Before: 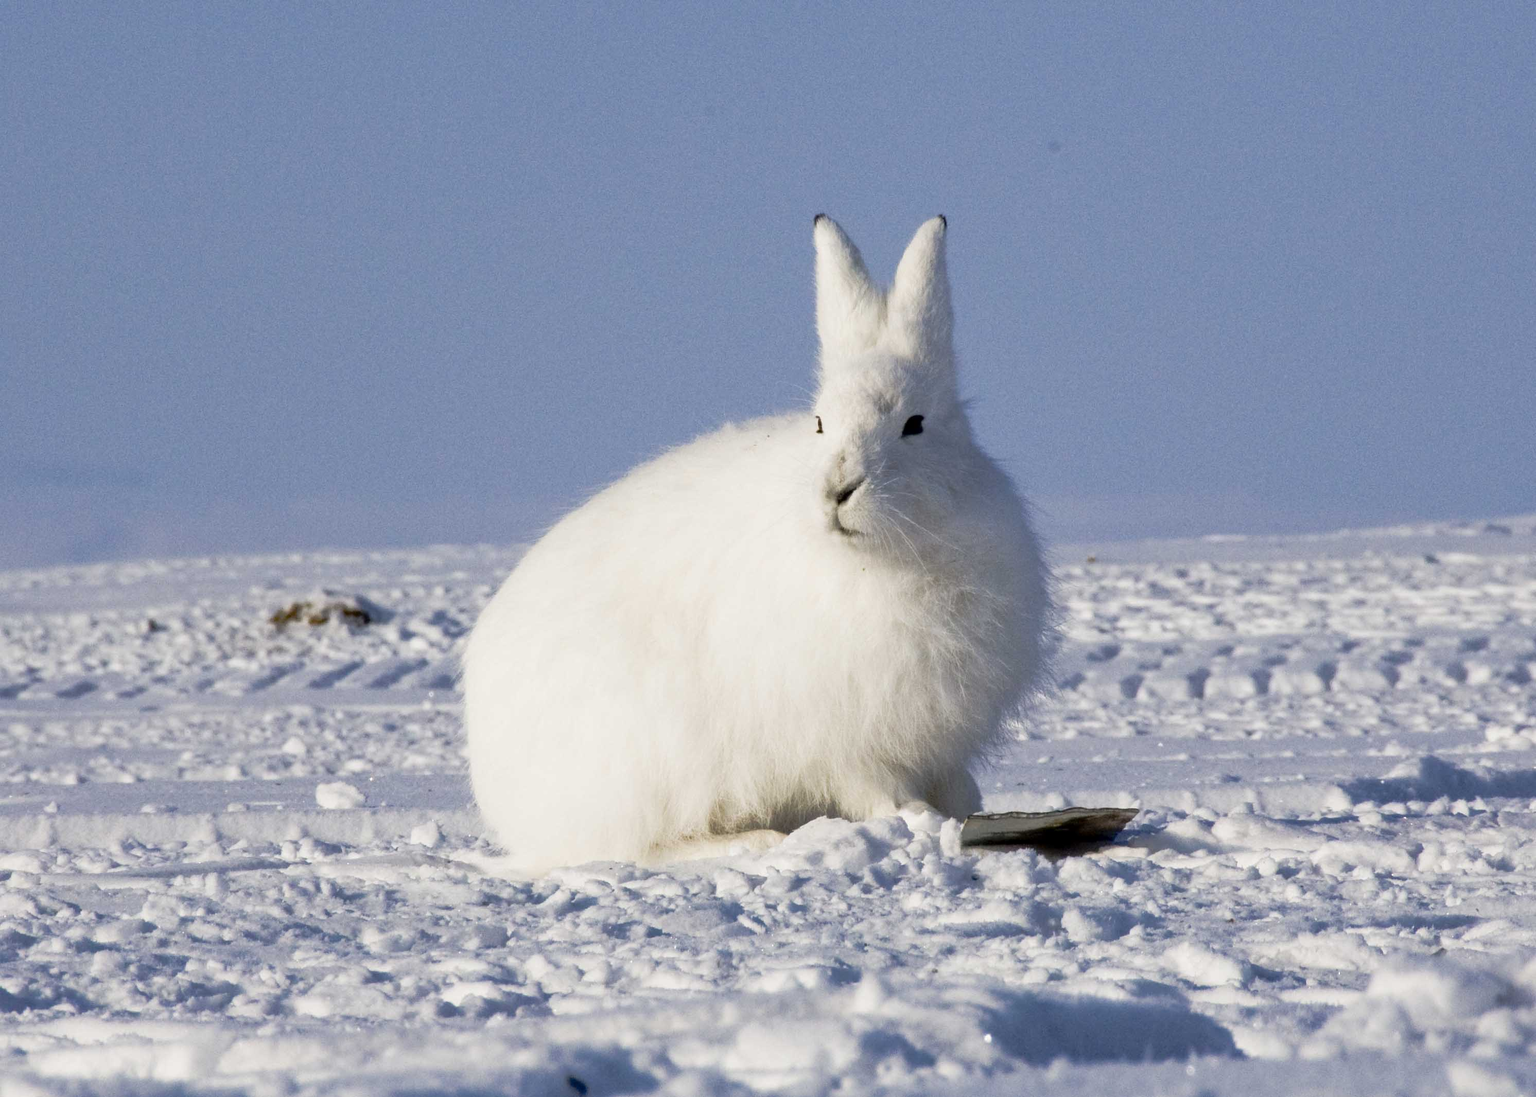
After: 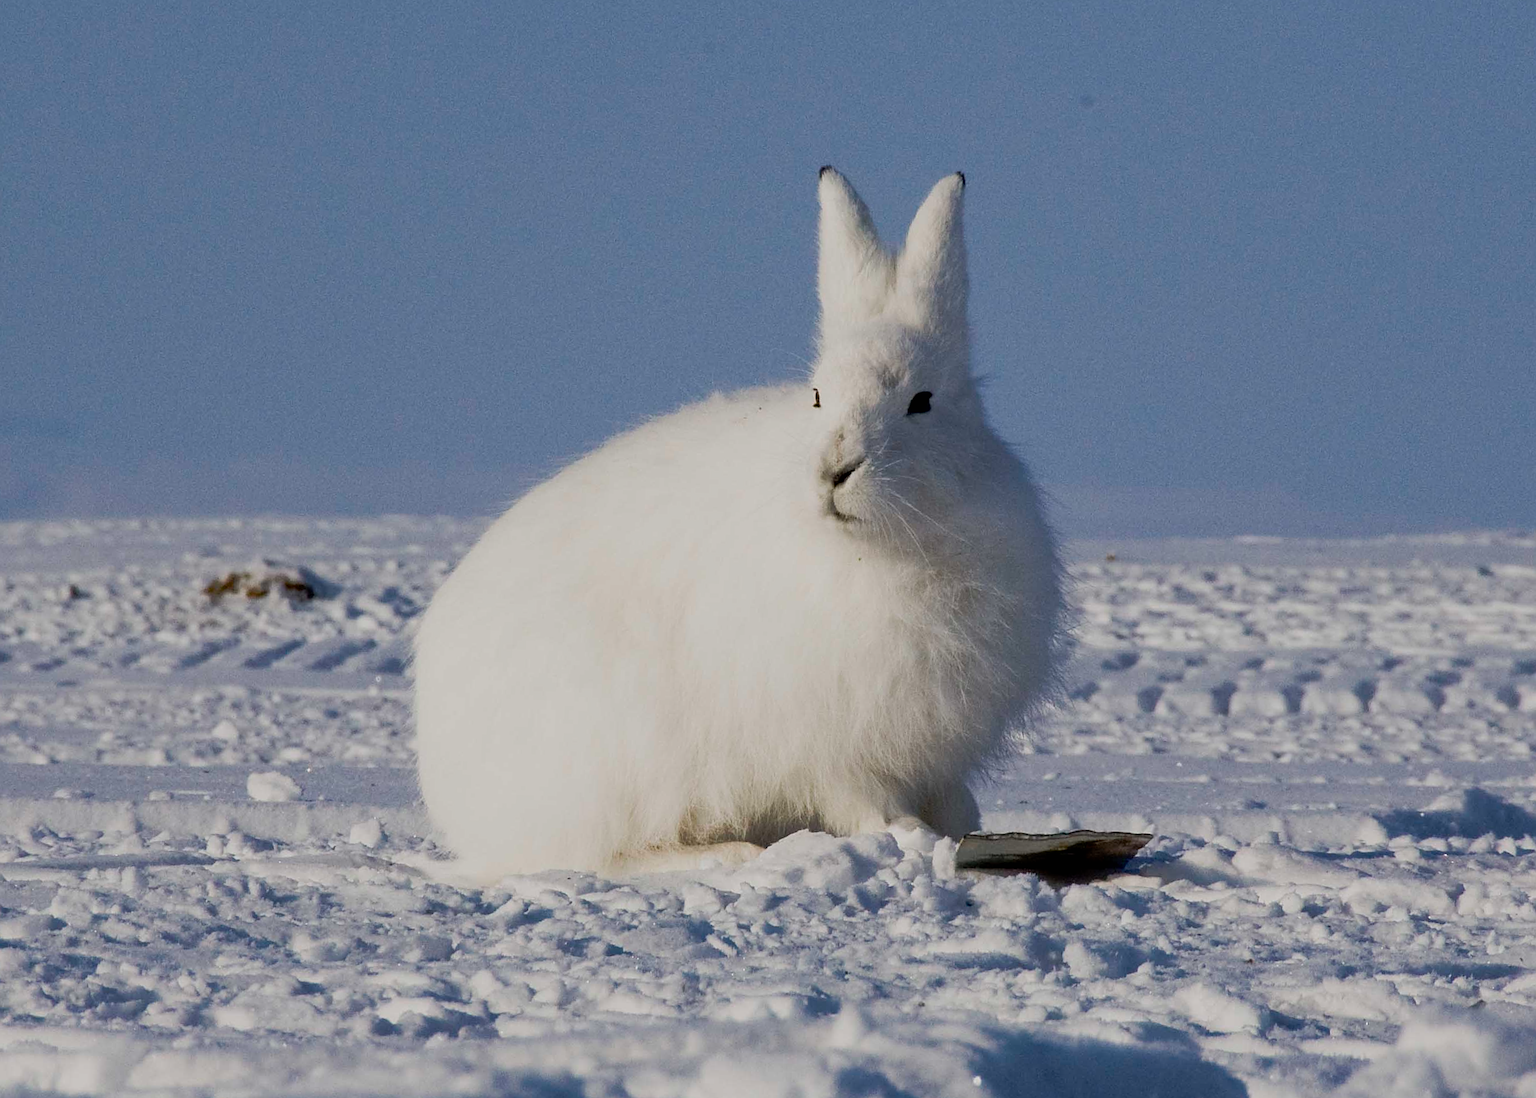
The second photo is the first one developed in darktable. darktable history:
exposure: black level correction 0, exposure -0.734 EV, compensate exposure bias true, compensate highlight preservation false
sharpen: on, module defaults
crop and rotate: angle -2.13°, left 3.11%, top 3.773%, right 1.473%, bottom 0.752%
contrast brightness saturation: contrast 0.101, brightness 0.028, saturation 0.093
